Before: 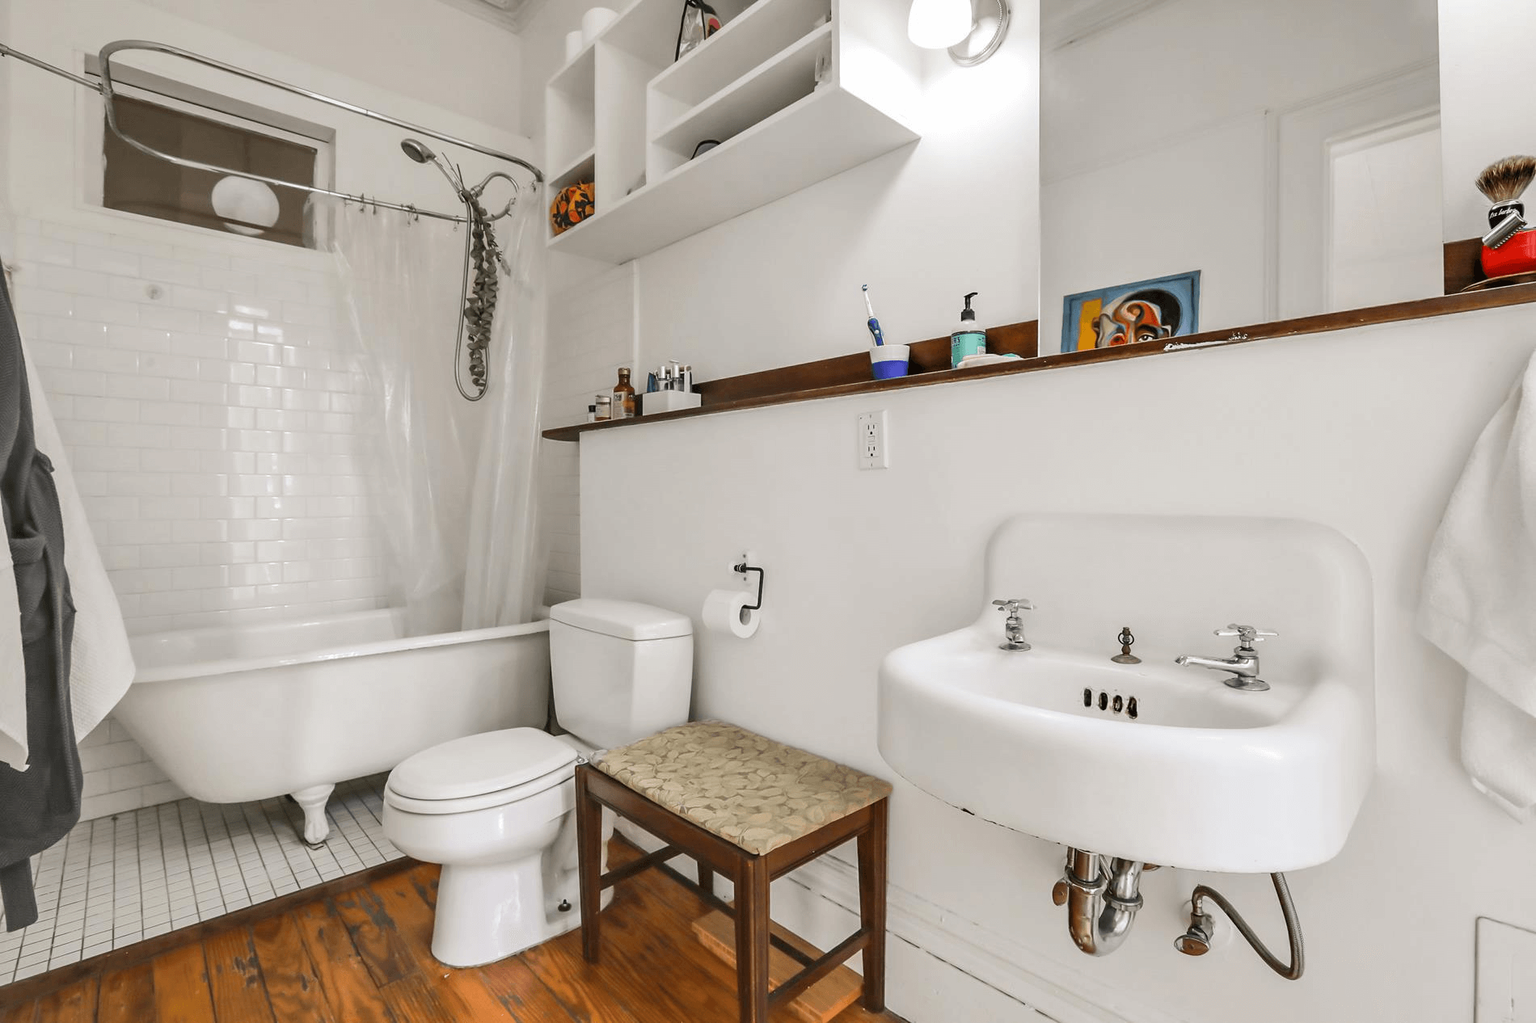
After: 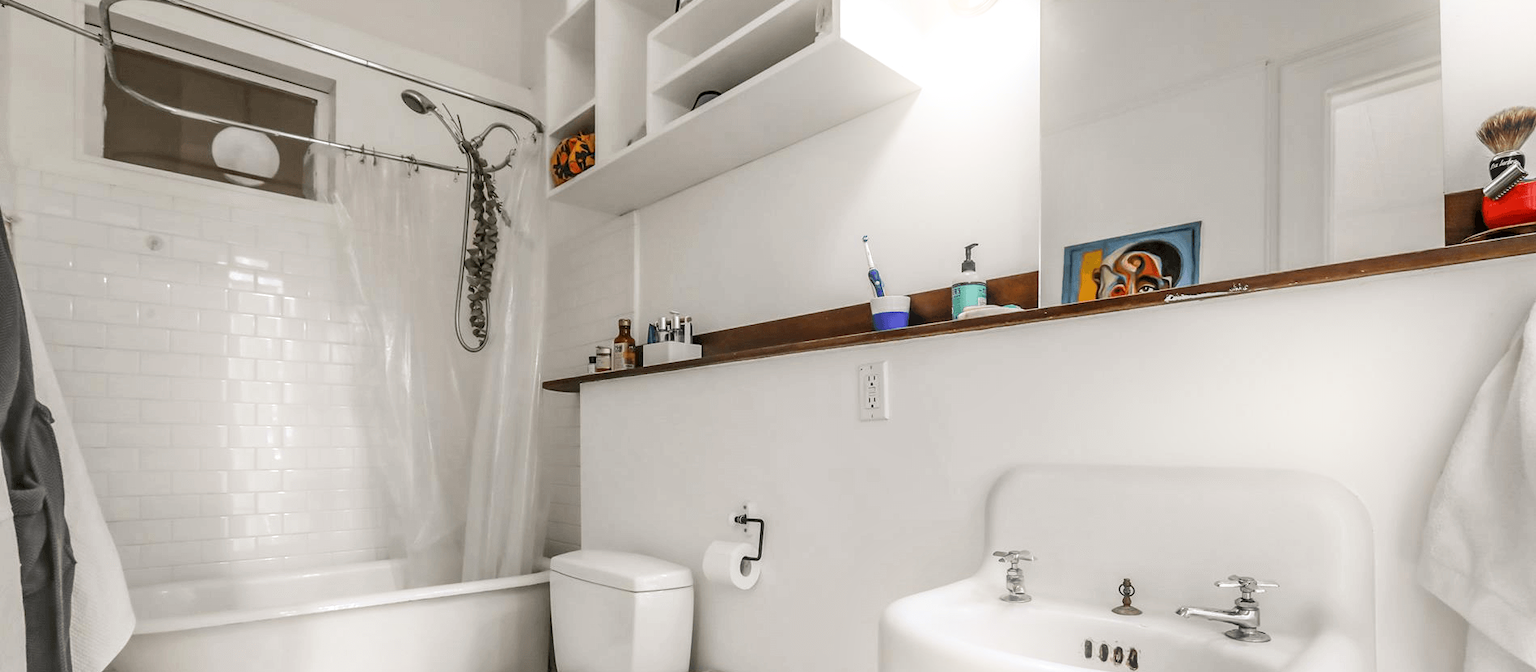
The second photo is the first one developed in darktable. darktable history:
crop and rotate: top 4.848%, bottom 29.503%
bloom: size 16%, threshold 98%, strength 20%
local contrast: on, module defaults
